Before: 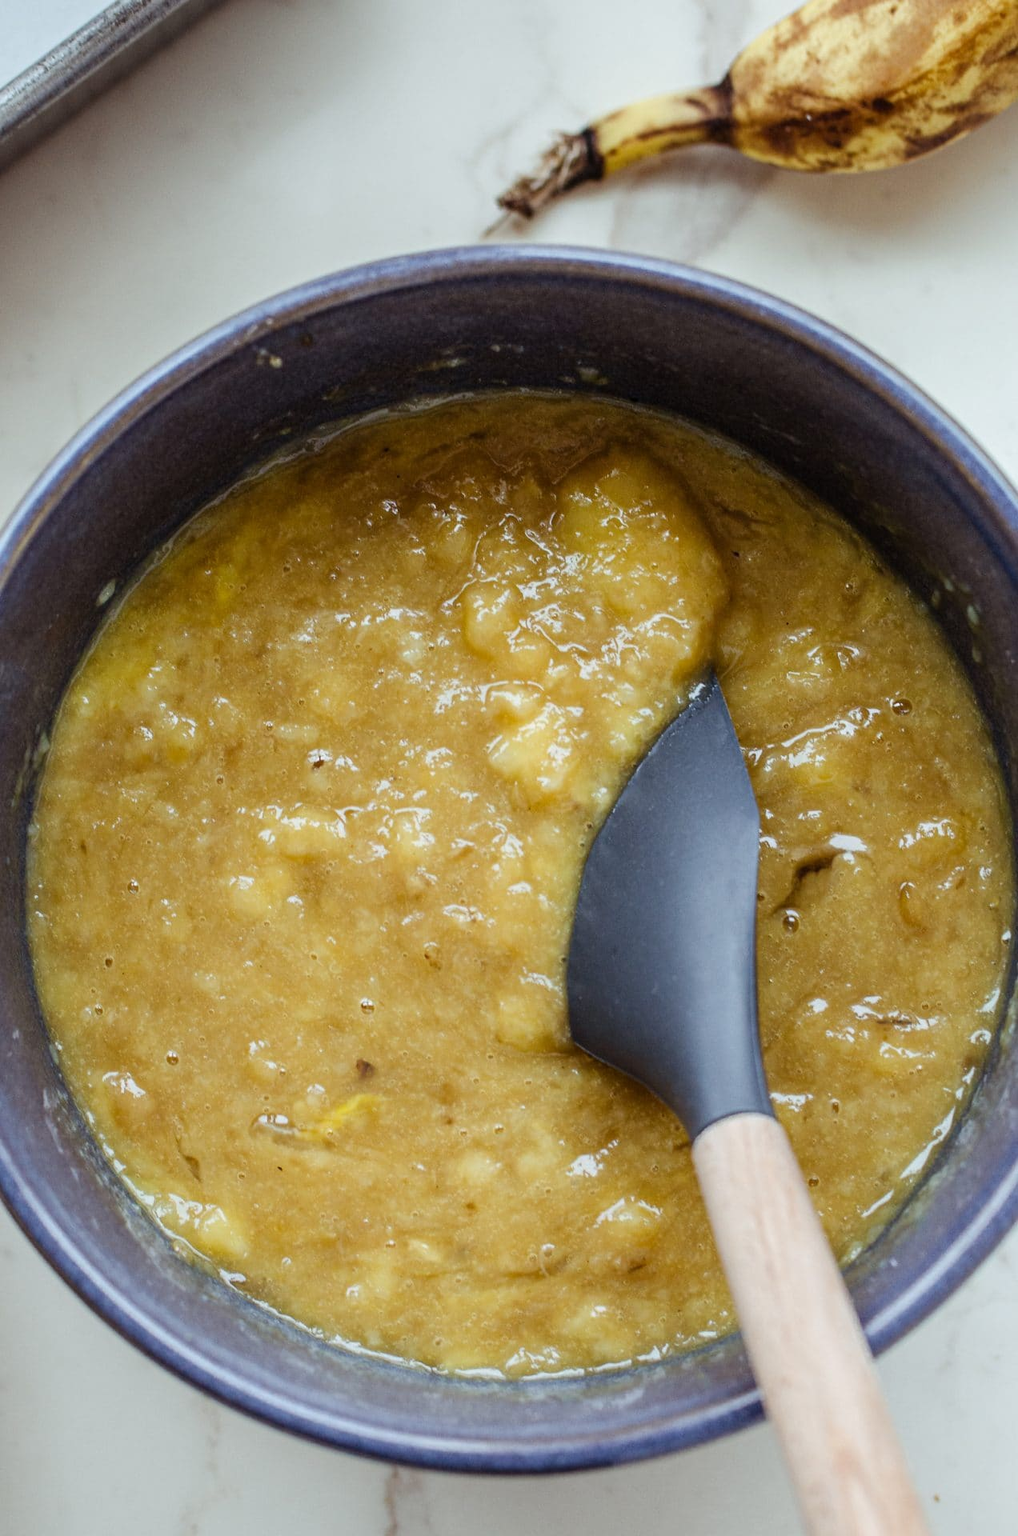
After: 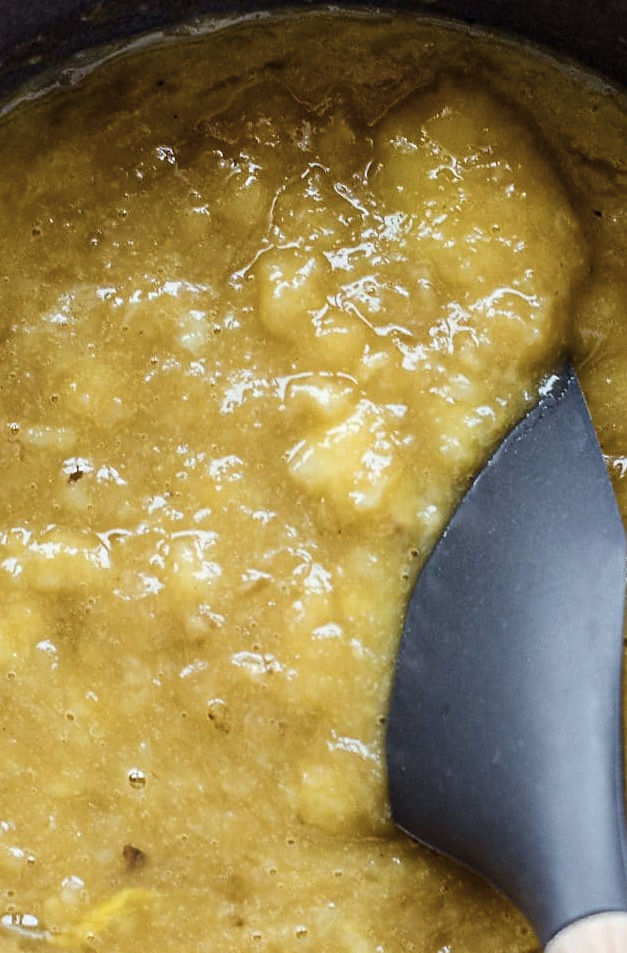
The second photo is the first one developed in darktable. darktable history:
color balance rgb: linear chroma grading › global chroma 3.47%, perceptual saturation grading › global saturation 30.496%, perceptual brilliance grading › global brilliance 3.452%, global vibrance 20%
crop: left 25.363%, top 24.996%, right 25.277%, bottom 25.346%
contrast brightness saturation: contrast 0.105, saturation -0.367
local contrast: mode bilateral grid, contrast 15, coarseness 36, detail 105%, midtone range 0.2
sharpen: radius 1.563, amount 0.377, threshold 1.522
